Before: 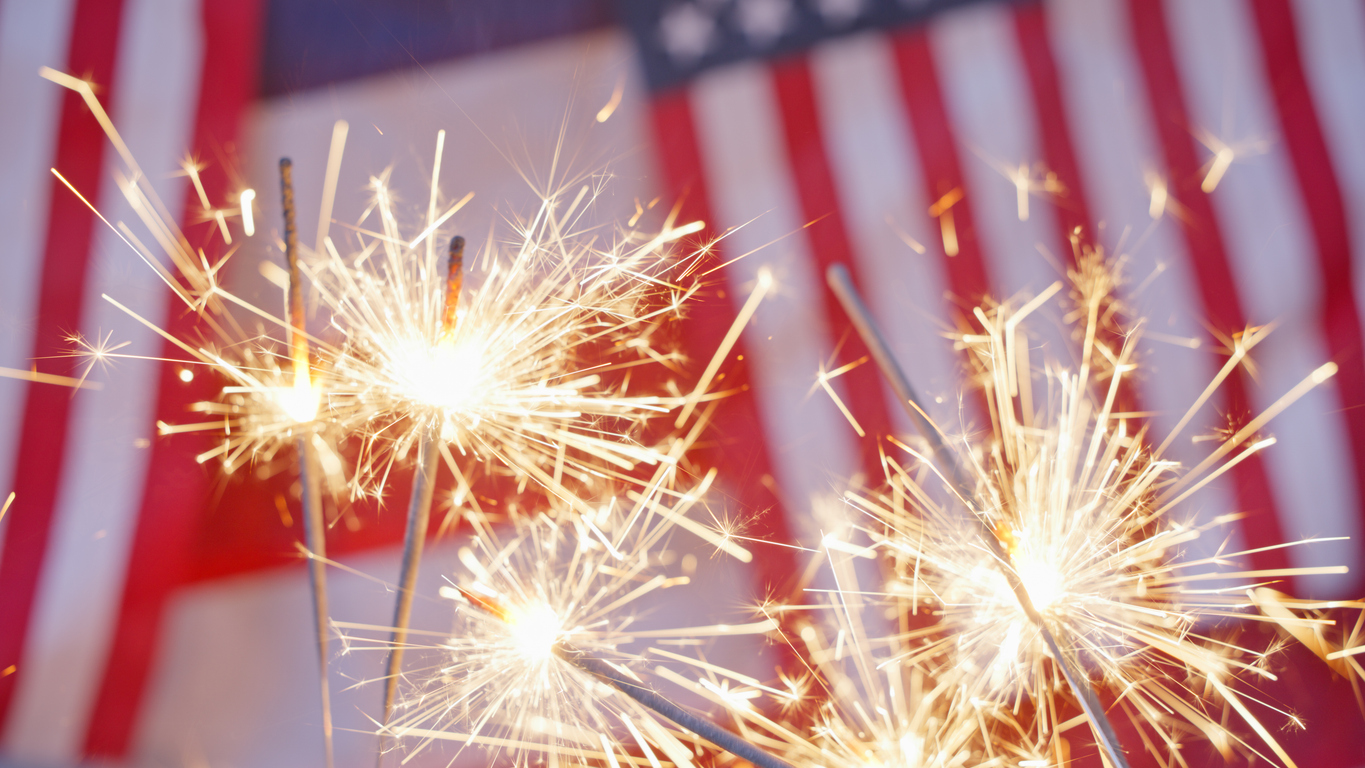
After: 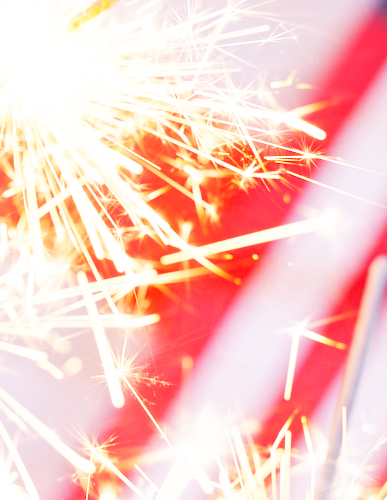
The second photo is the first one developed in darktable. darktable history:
crop and rotate: angle -45.2°, top 16.403%, right 0.994%, bottom 11.727%
contrast brightness saturation: contrast 0.012, saturation -0.057
base curve: curves: ch0 [(0, 0) (0.007, 0.004) (0.027, 0.03) (0.046, 0.07) (0.207, 0.54) (0.442, 0.872) (0.673, 0.972) (1, 1)], preserve colors none
